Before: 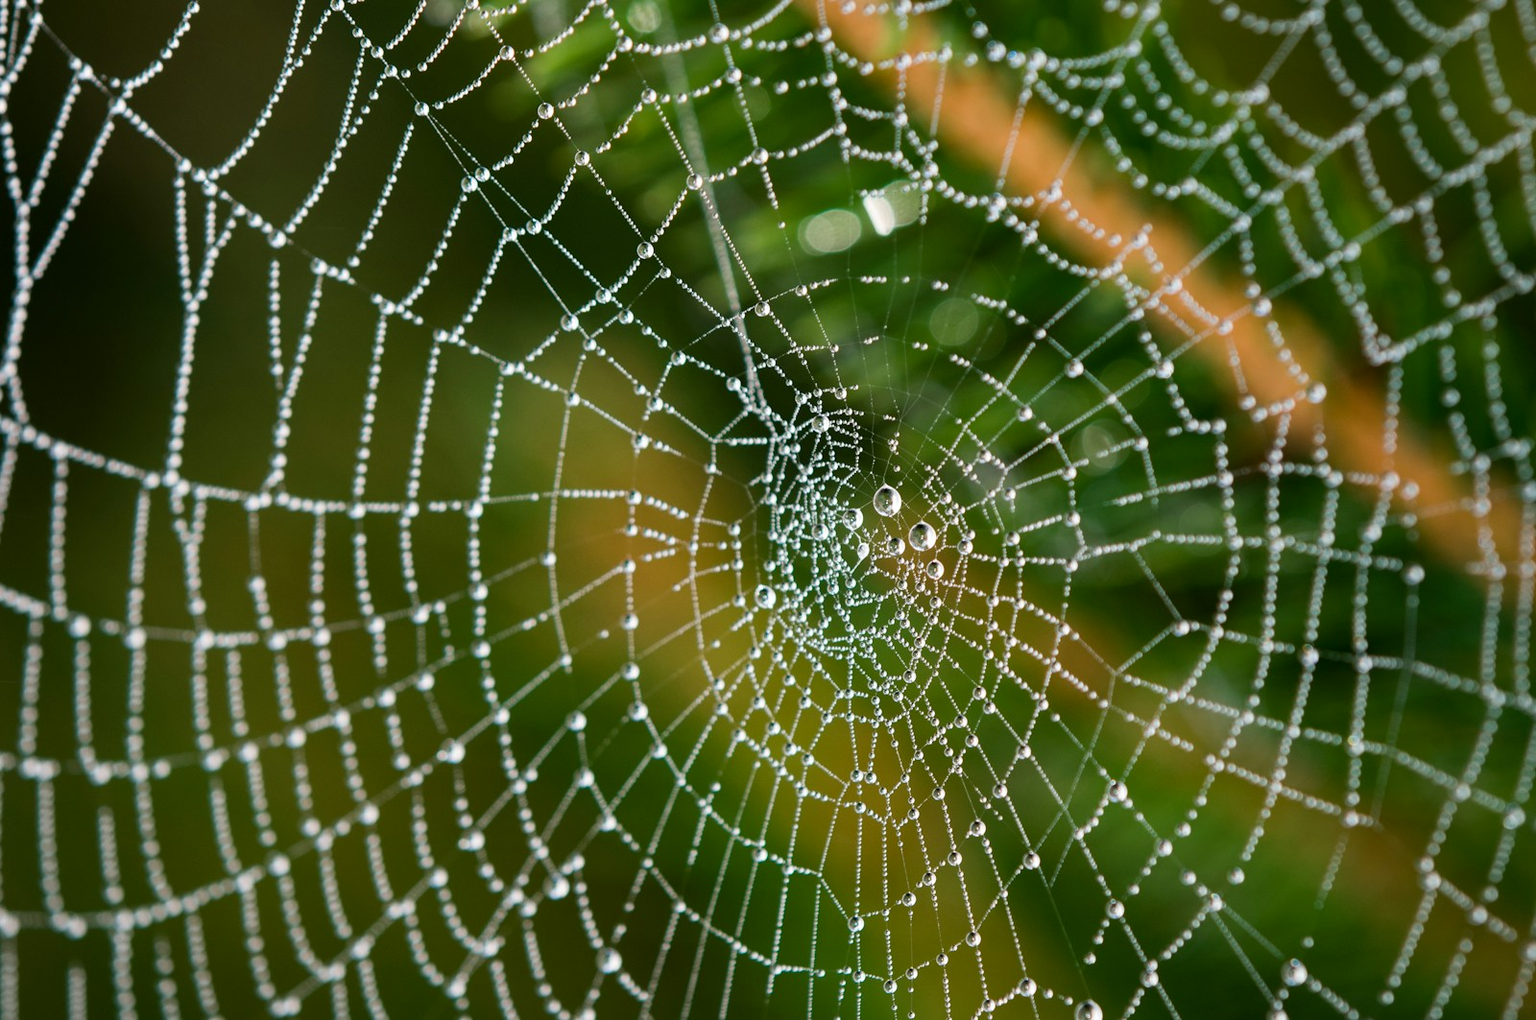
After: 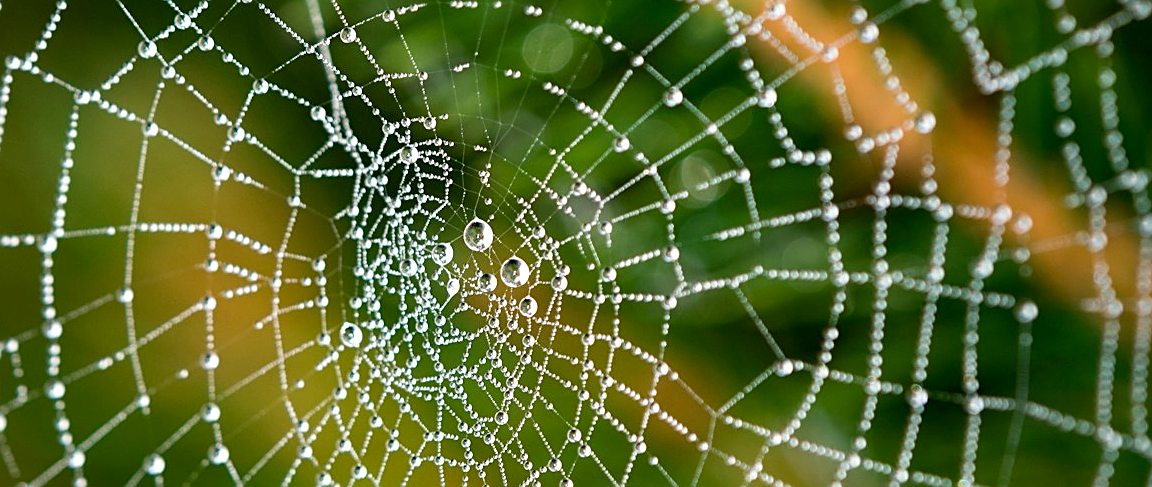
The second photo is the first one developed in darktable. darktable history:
exposure: black level correction 0.003, exposure 0.383 EV, compensate highlight preservation false
crop and rotate: left 27.938%, top 27.046%, bottom 27.046%
sharpen: on, module defaults
